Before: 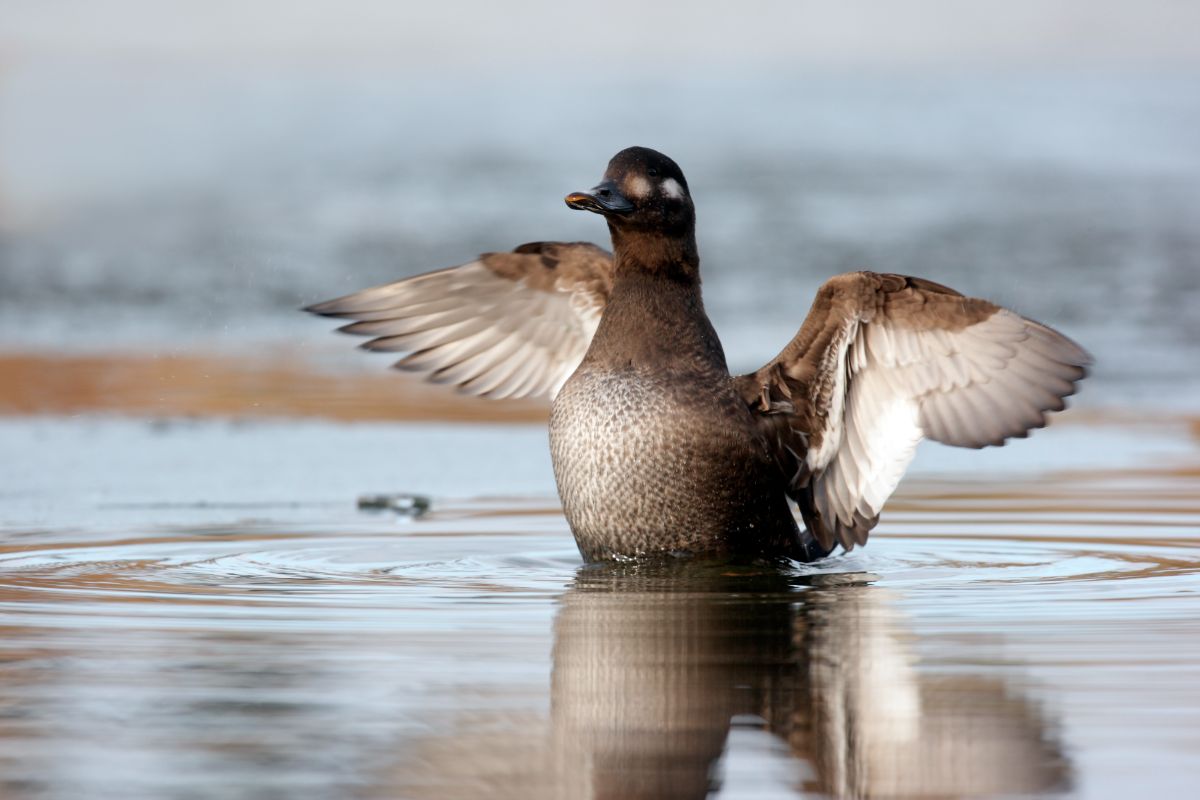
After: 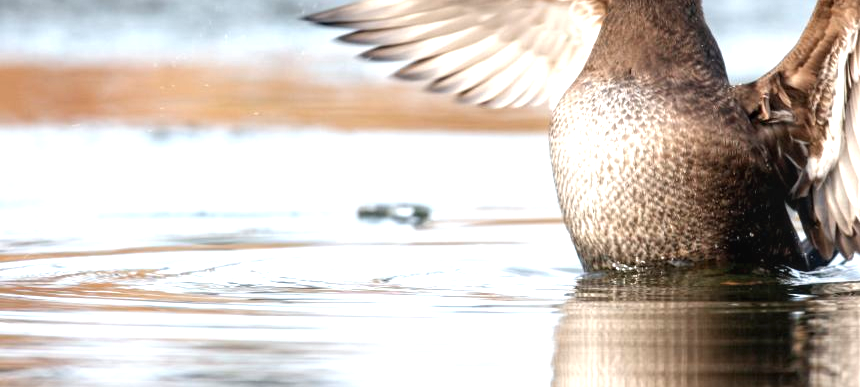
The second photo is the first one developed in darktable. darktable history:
crop: top 36.455%, right 28.318%, bottom 15.103%
exposure: black level correction 0, exposure 1 EV, compensate exposure bias true, compensate highlight preservation false
local contrast: on, module defaults
